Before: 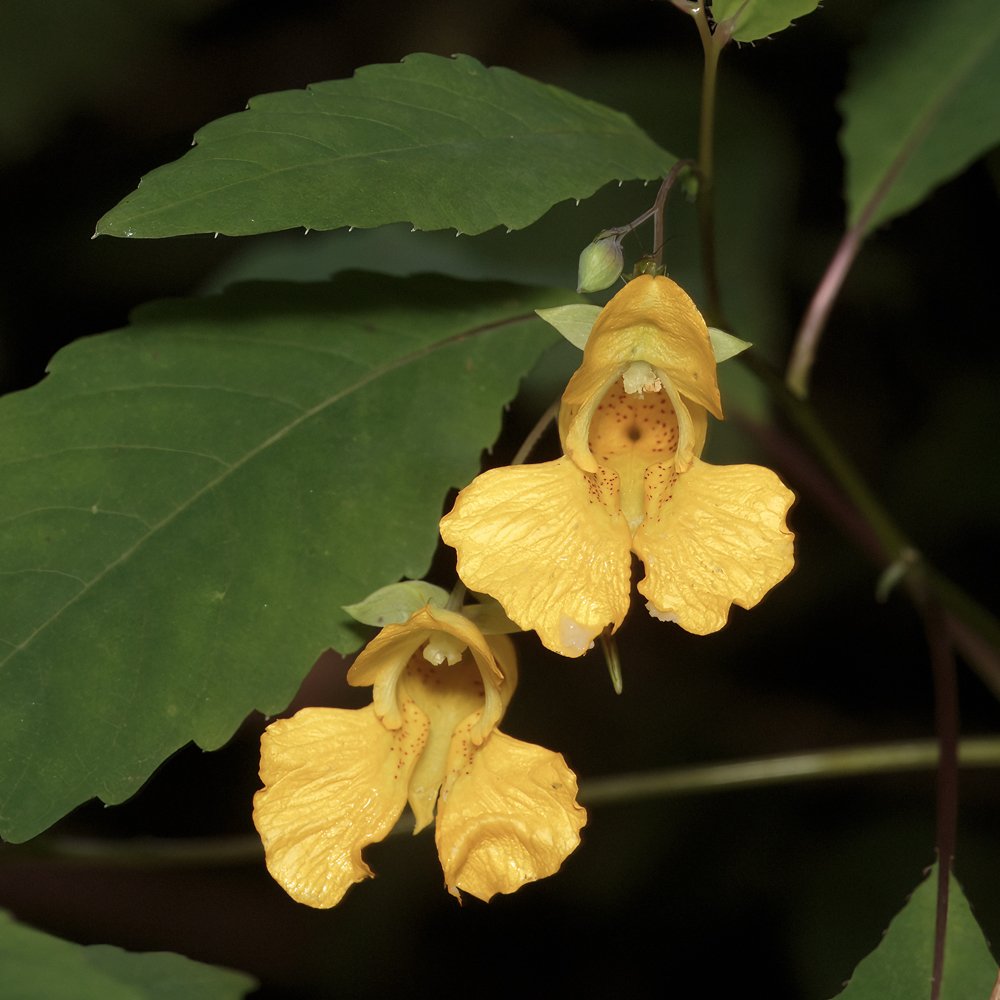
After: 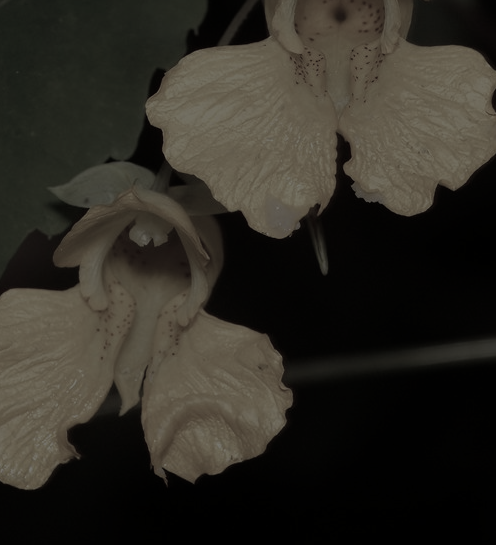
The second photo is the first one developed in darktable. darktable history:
exposure: exposure -2.421 EV, compensate highlight preservation false
crop: left 29.458%, top 41.951%, right 20.909%, bottom 3.463%
color zones: curves: ch1 [(0, 0.153) (0.143, 0.15) (0.286, 0.151) (0.429, 0.152) (0.571, 0.152) (0.714, 0.151) (0.857, 0.151) (1, 0.153)]
